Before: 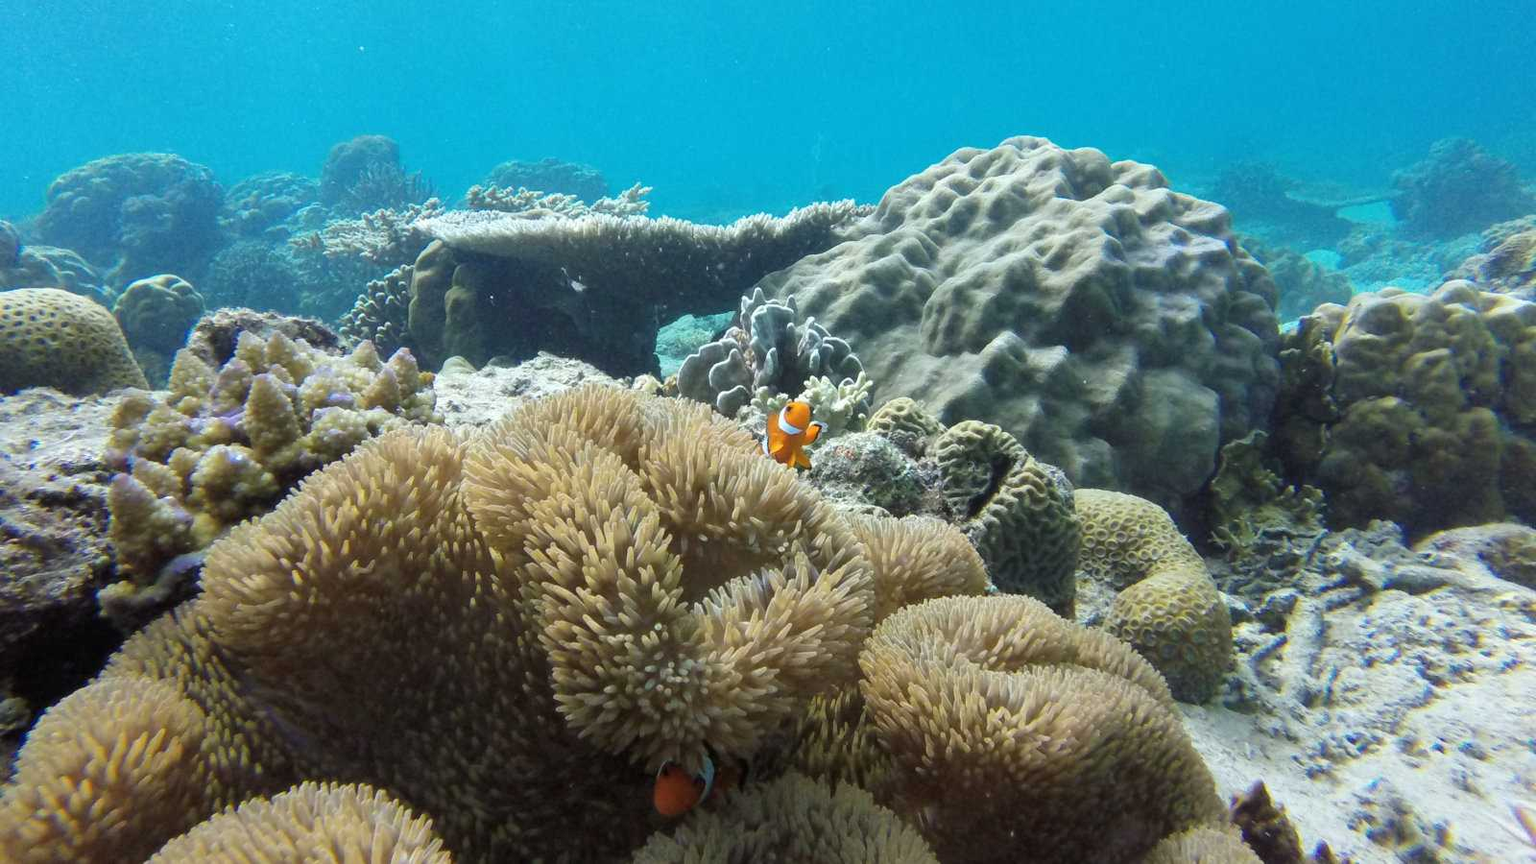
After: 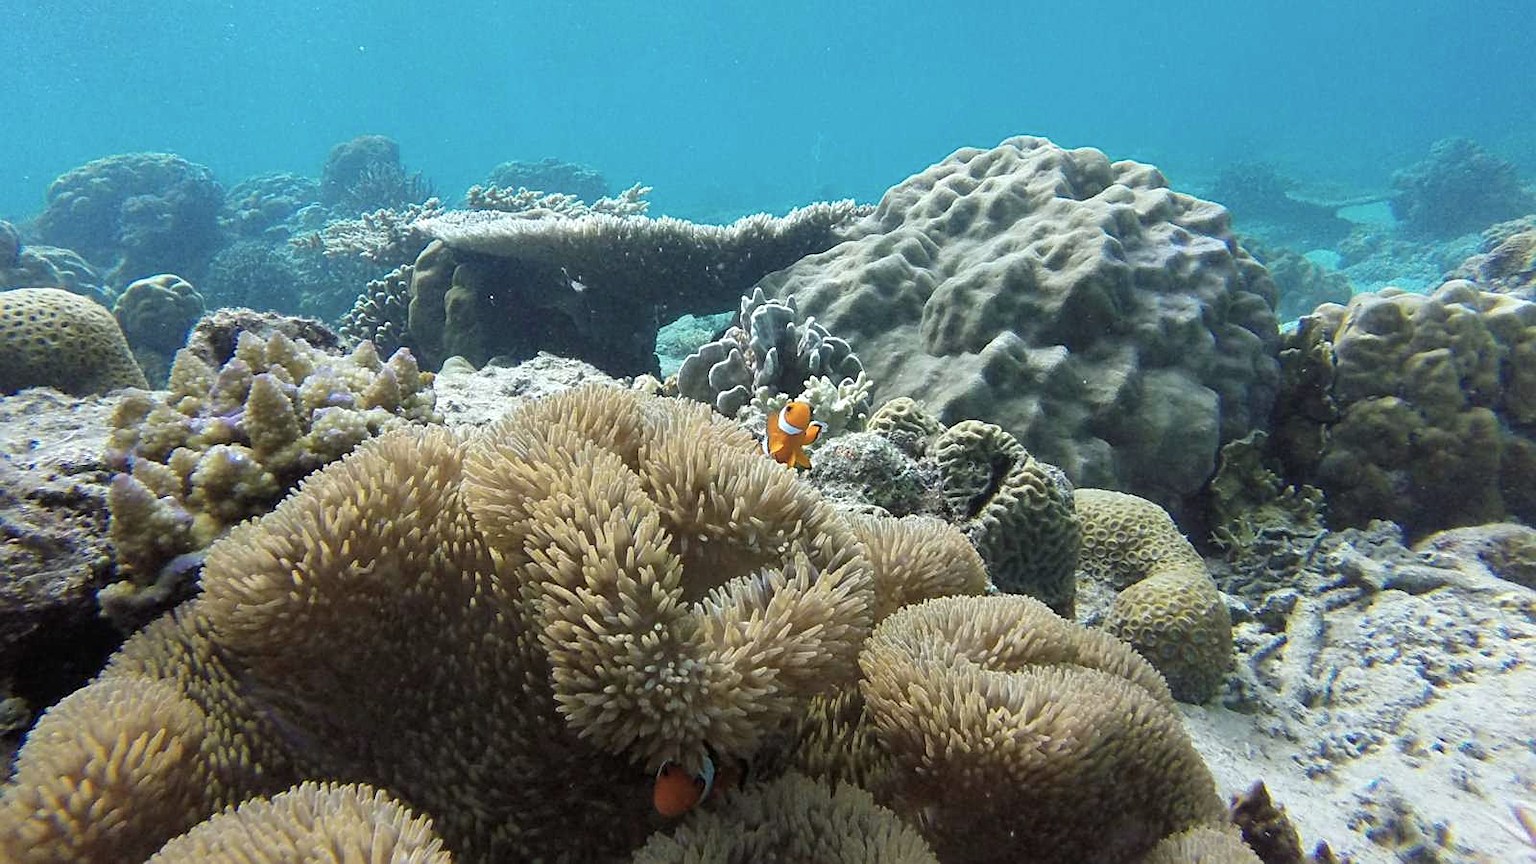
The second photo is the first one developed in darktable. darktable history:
sharpen: on, module defaults
color correction: highlights b* 0.05, saturation 0.855
